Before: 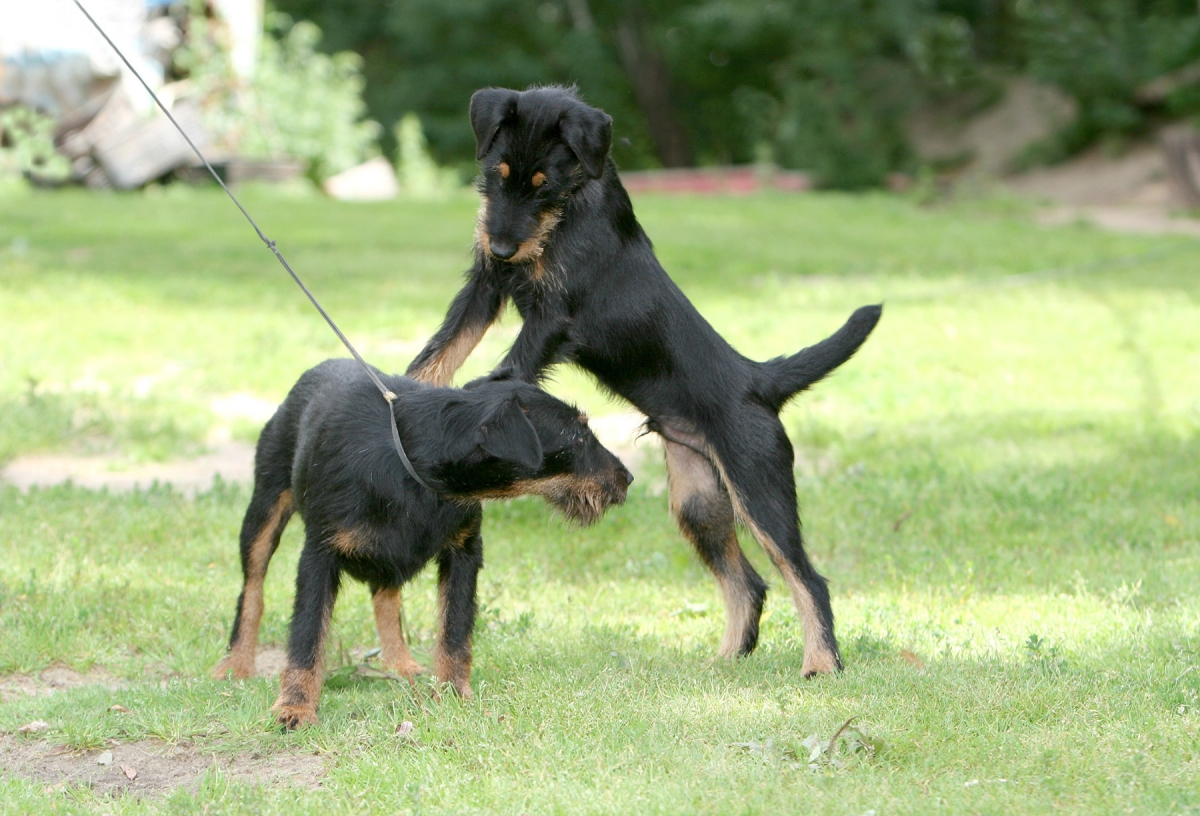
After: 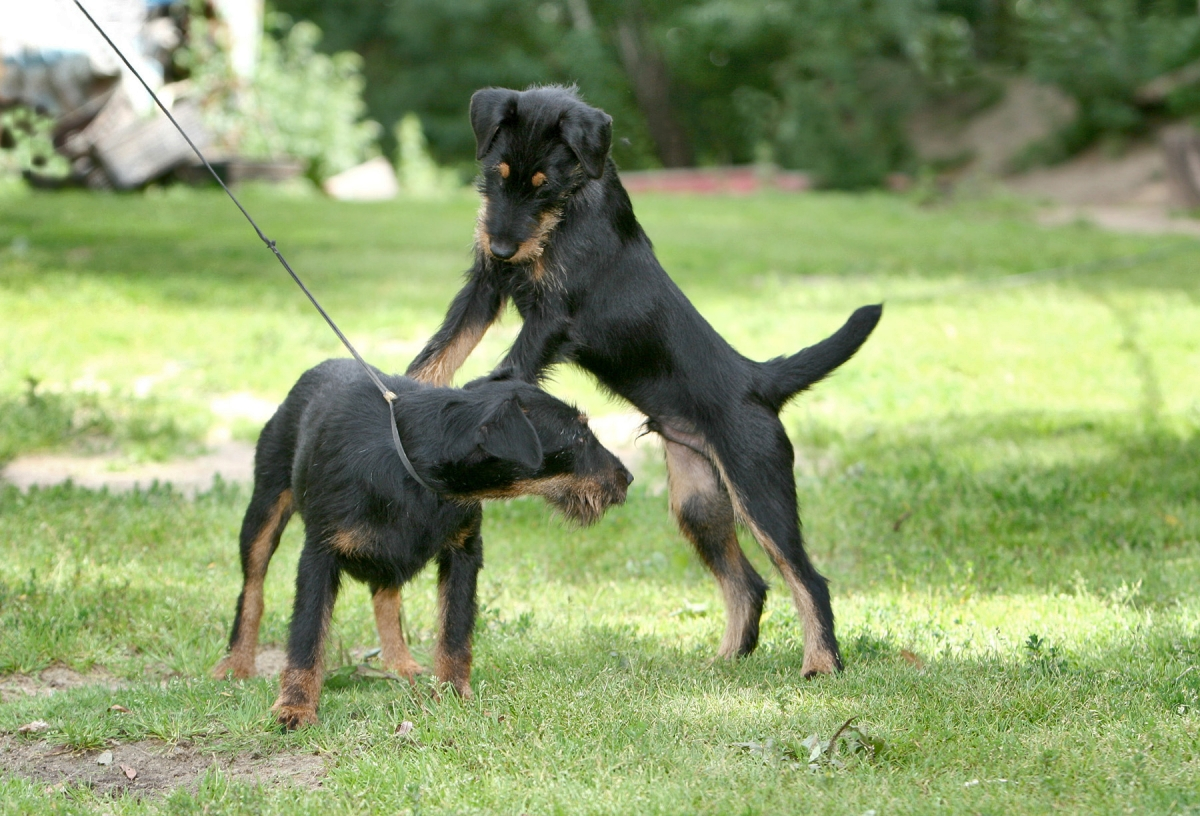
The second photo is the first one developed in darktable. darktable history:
shadows and highlights: shadows 75, highlights -60.85, soften with gaussian
